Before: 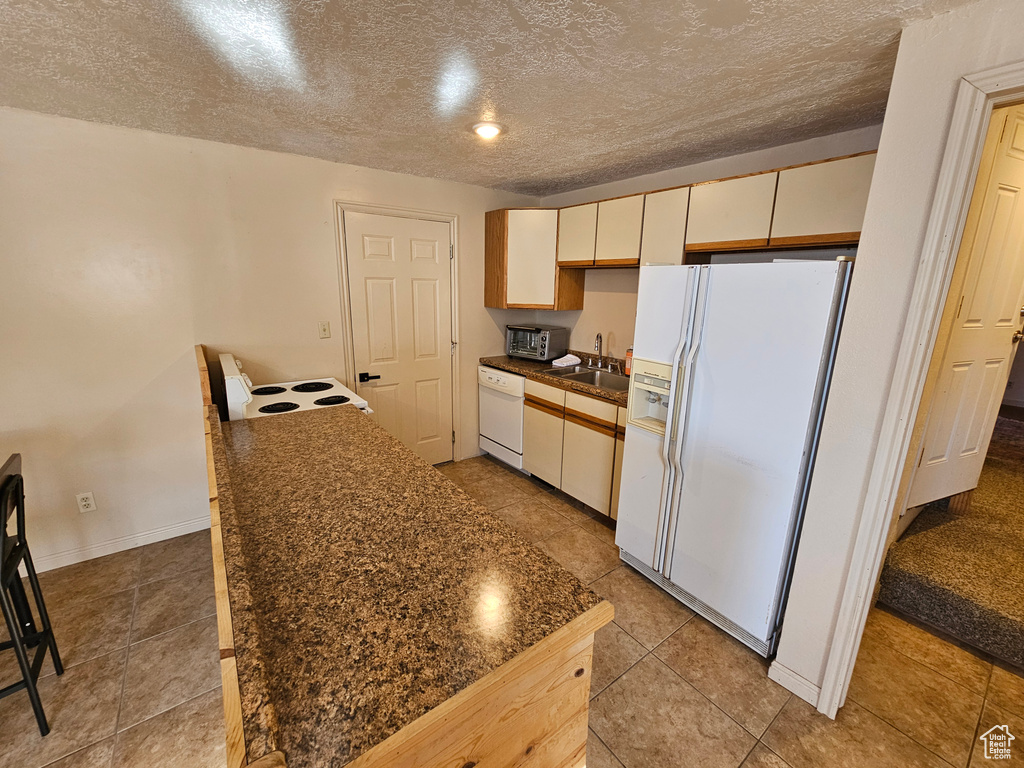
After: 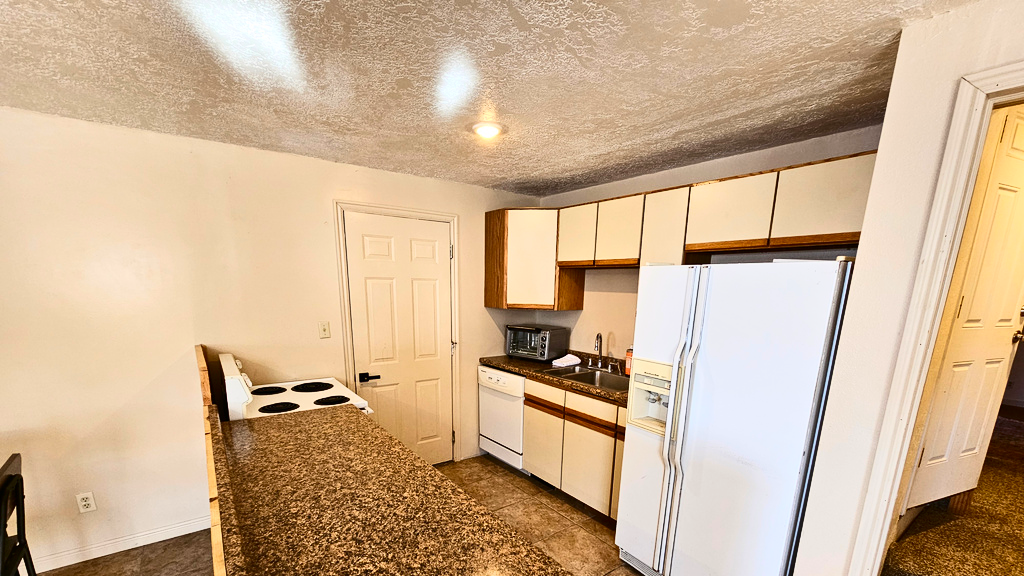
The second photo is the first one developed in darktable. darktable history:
contrast brightness saturation: contrast 0.402, brightness 0.1, saturation 0.213
crop: bottom 24.989%
